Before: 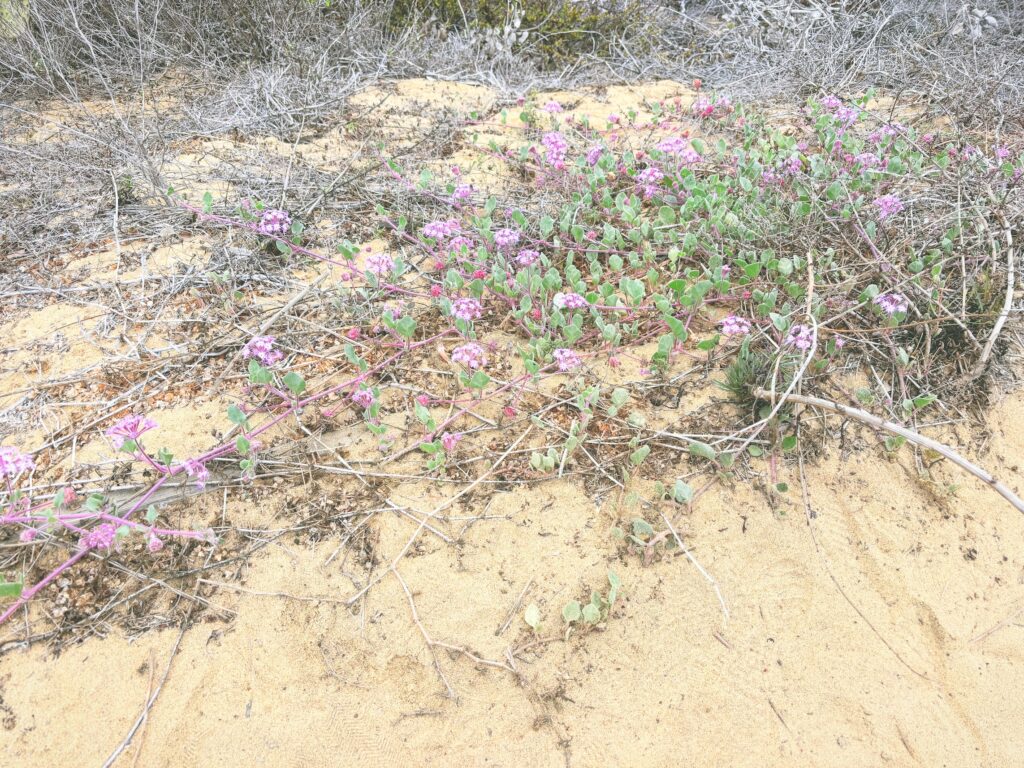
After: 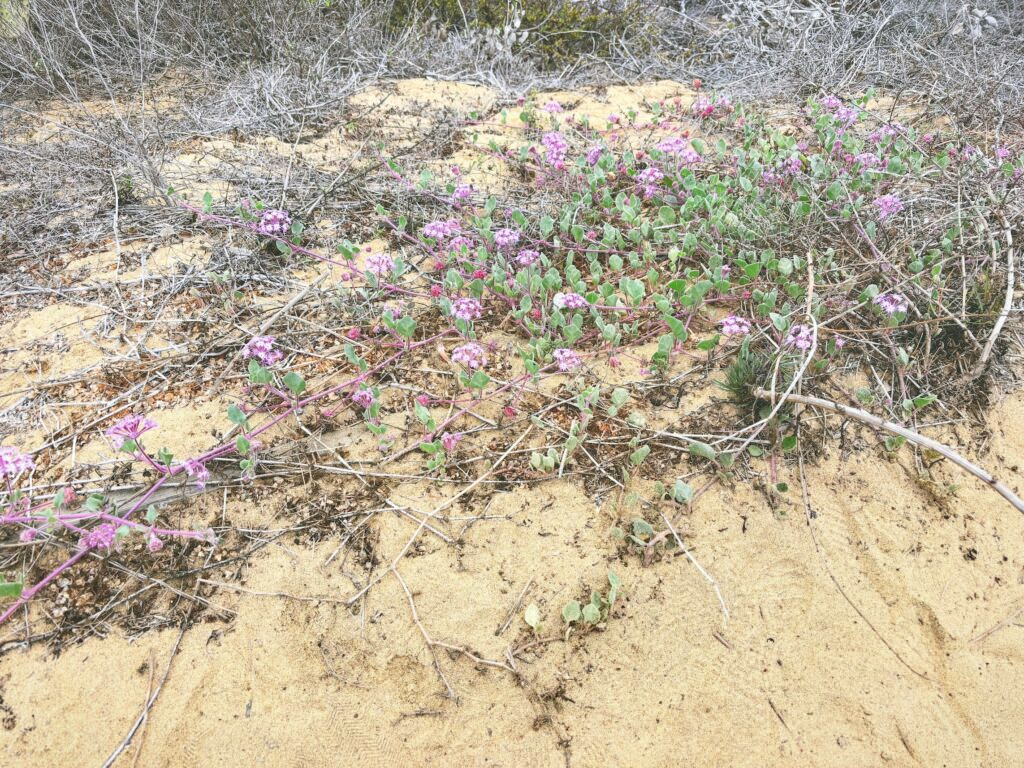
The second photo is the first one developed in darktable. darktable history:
shadows and highlights: shadows 59.76, soften with gaussian
